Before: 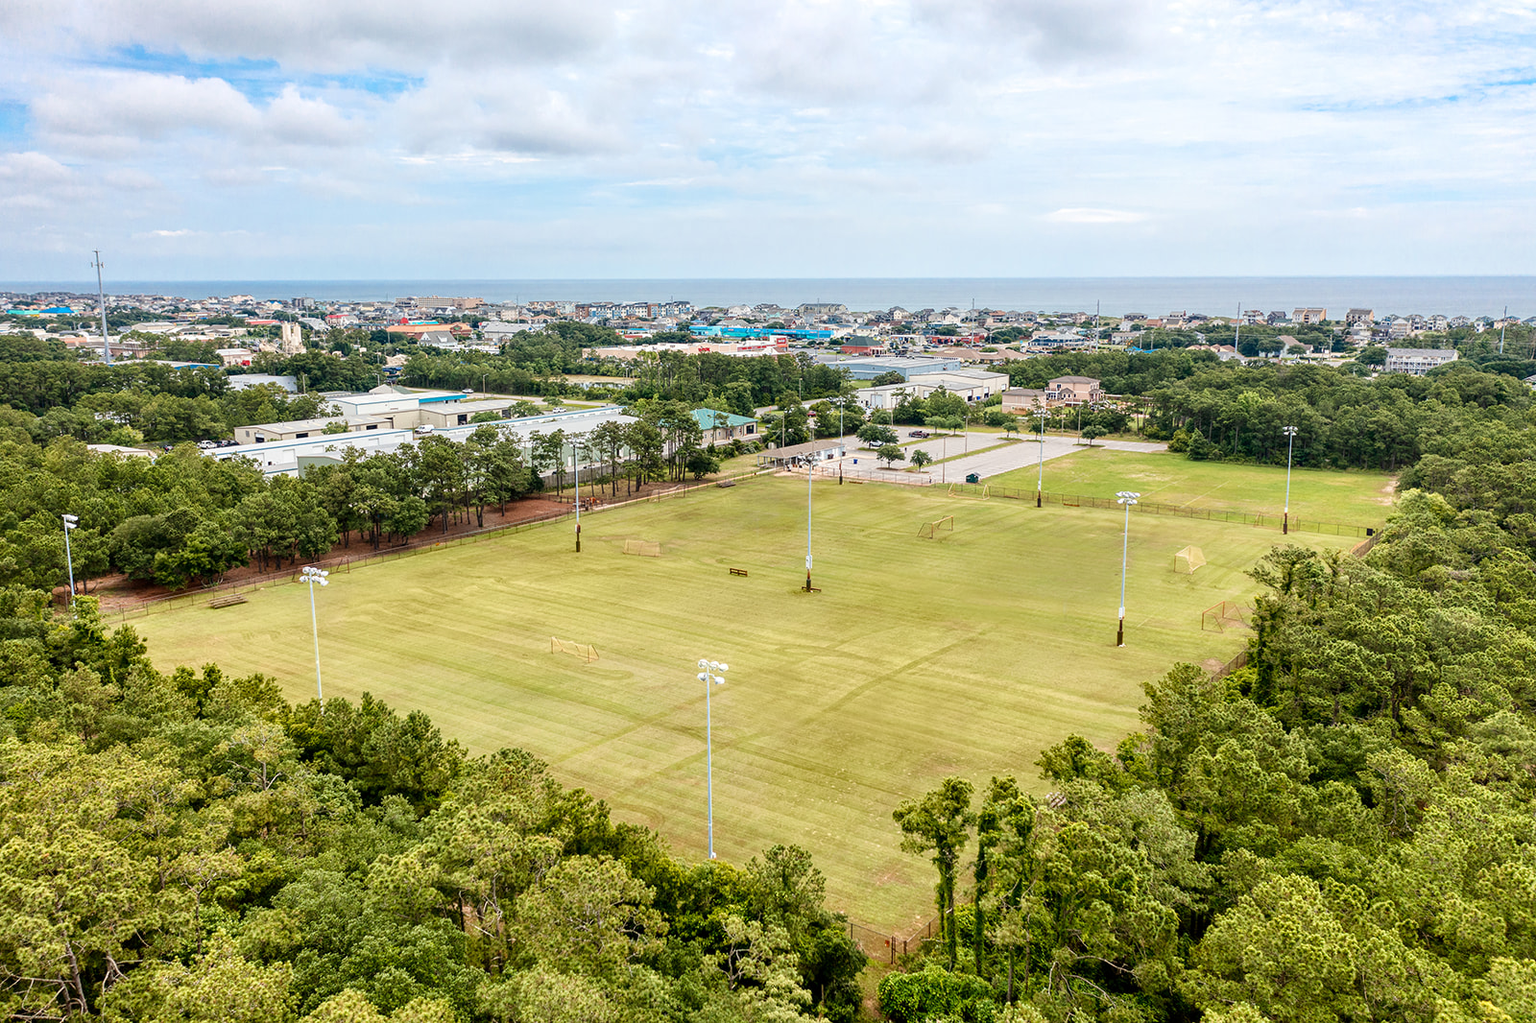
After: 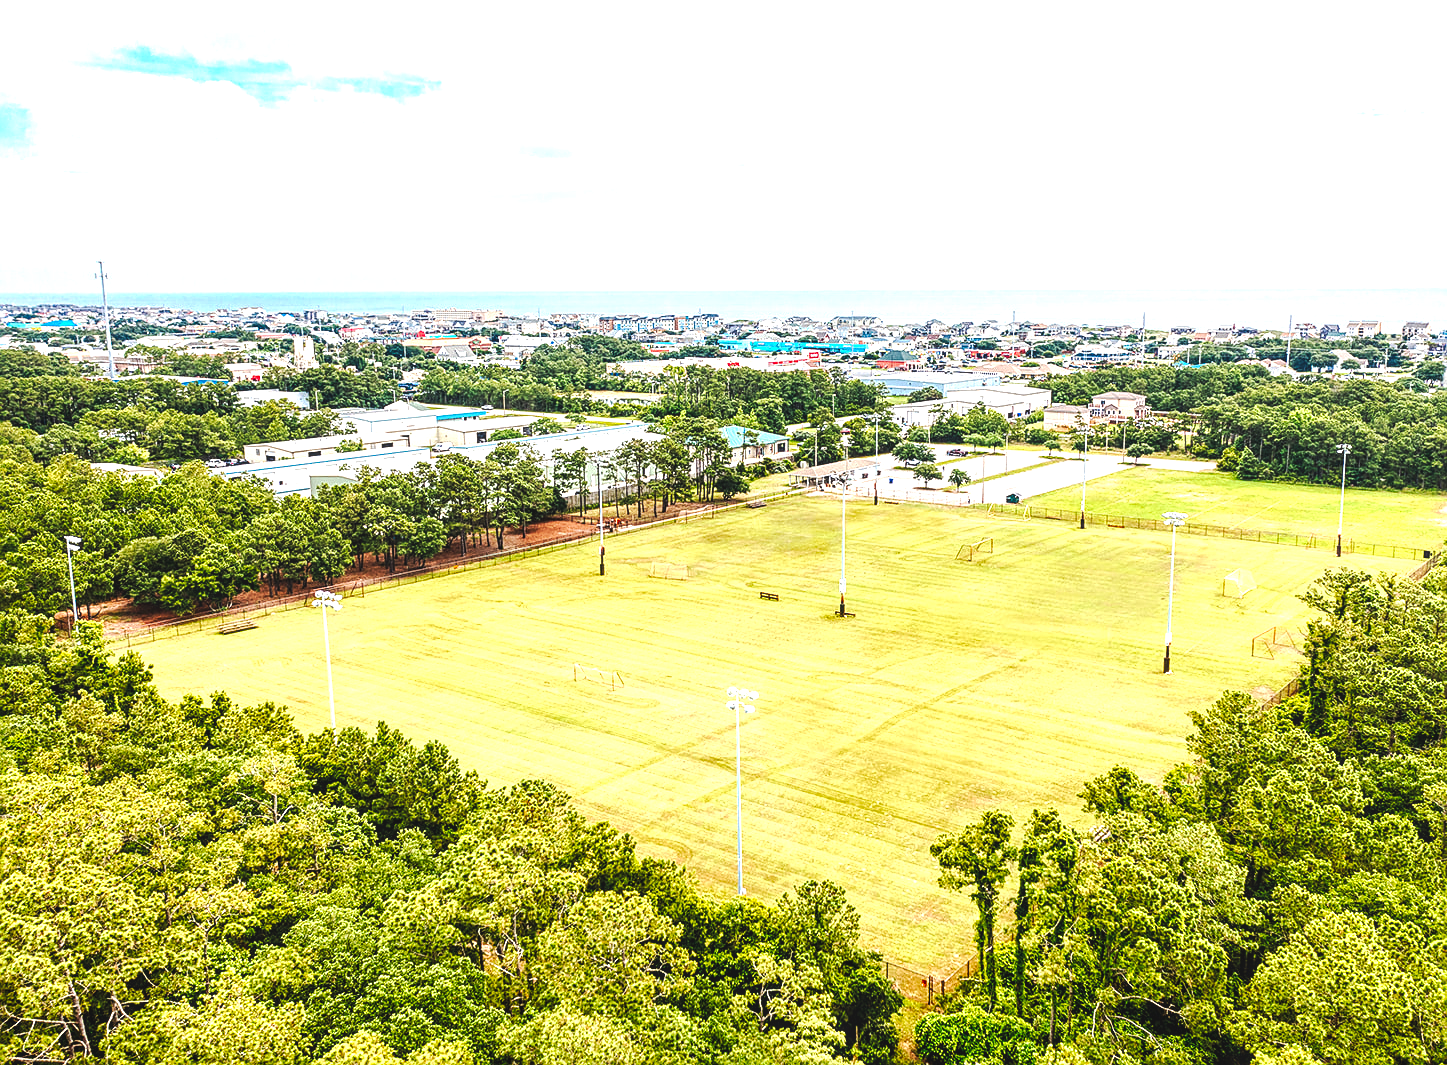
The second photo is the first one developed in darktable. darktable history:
local contrast: detail 110%
crop: right 9.509%, bottom 0.031%
exposure: exposure 1.061 EV, compensate highlight preservation false
tone curve: curves: ch0 [(0, 0) (0.003, 0.003) (0.011, 0.009) (0.025, 0.018) (0.044, 0.028) (0.069, 0.038) (0.1, 0.049) (0.136, 0.062) (0.177, 0.089) (0.224, 0.123) (0.277, 0.165) (0.335, 0.223) (0.399, 0.293) (0.468, 0.385) (0.543, 0.497) (0.623, 0.613) (0.709, 0.716) (0.801, 0.802) (0.898, 0.887) (1, 1)], preserve colors none
sharpen: on, module defaults
